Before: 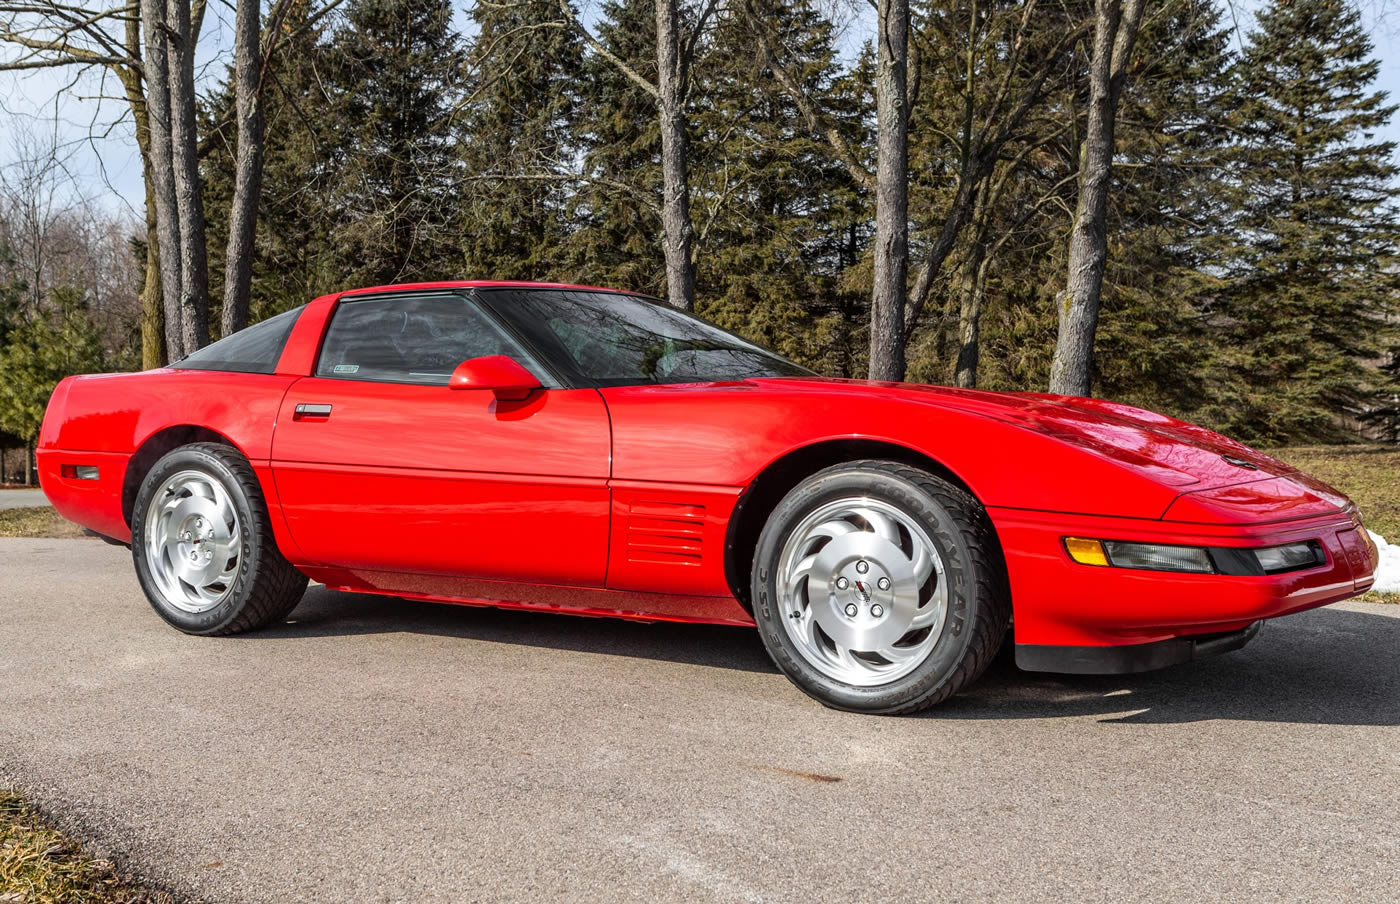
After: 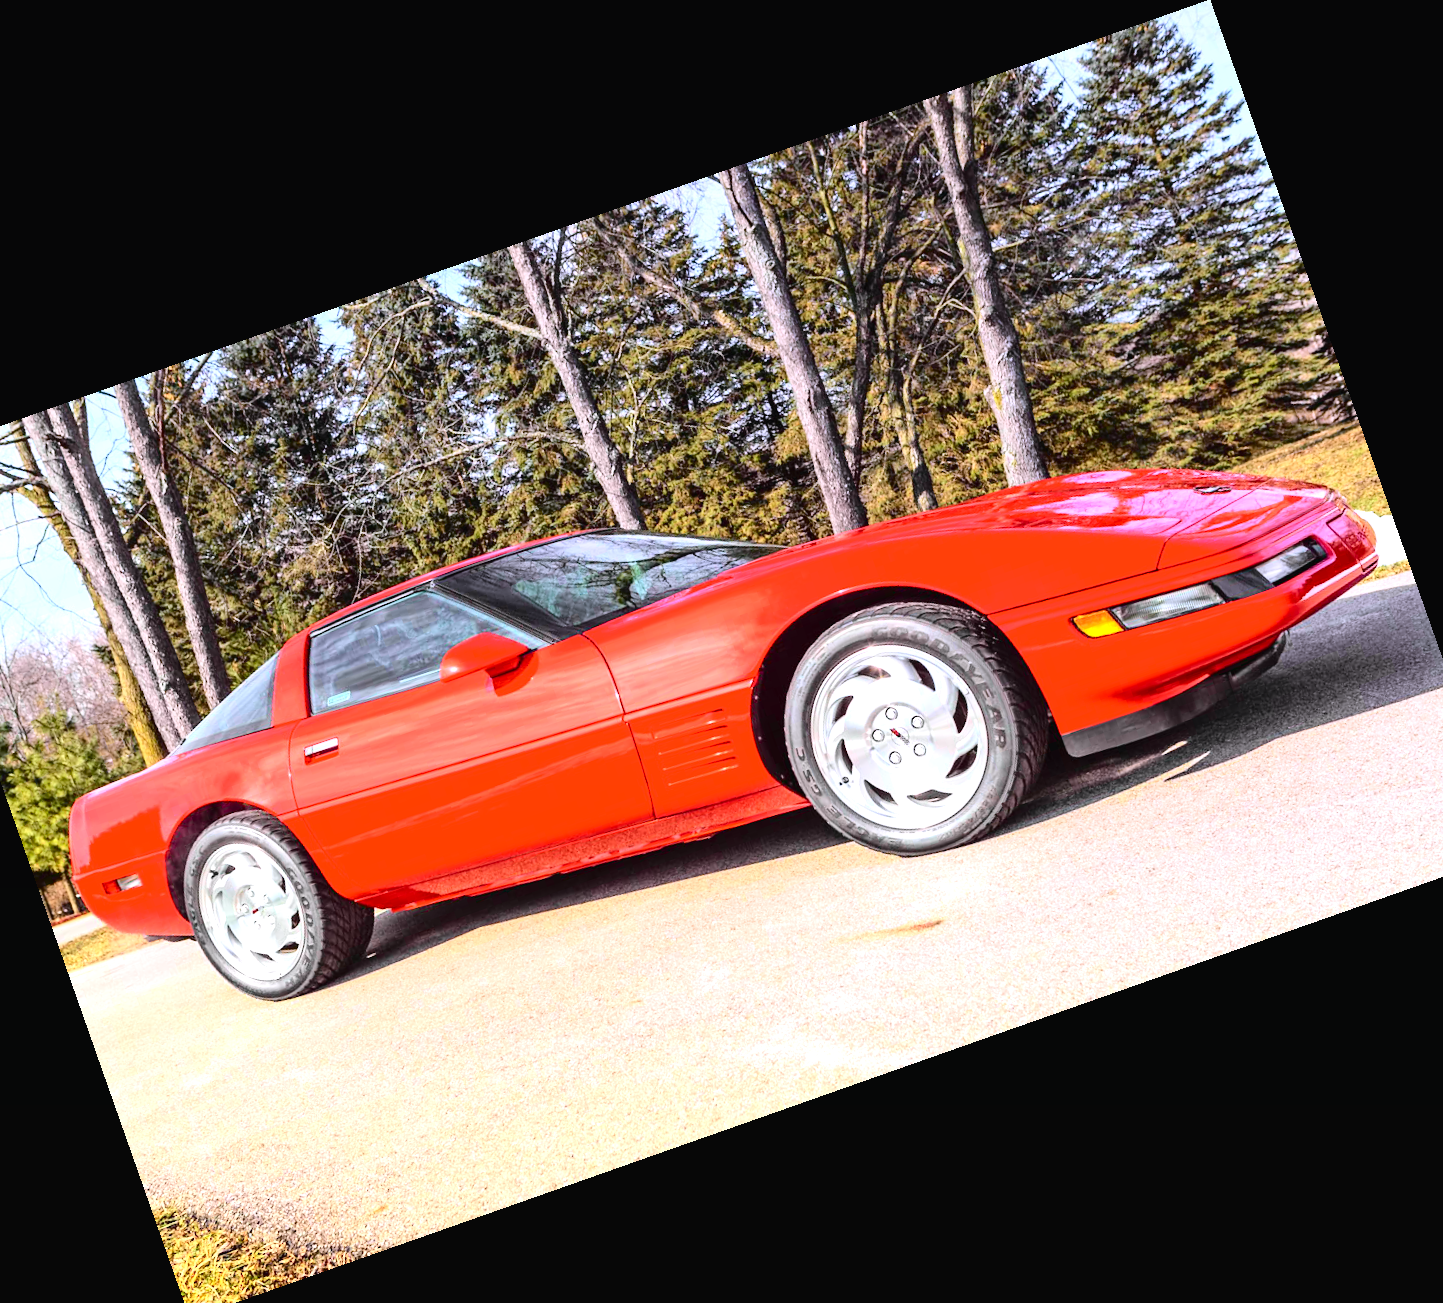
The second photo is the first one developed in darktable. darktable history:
tone curve: curves: ch0 [(0, 0.014) (0.12, 0.096) (0.386, 0.49) (0.54, 0.684) (0.751, 0.855) (0.89, 0.943) (0.998, 0.989)]; ch1 [(0, 0) (0.133, 0.099) (0.437, 0.41) (0.5, 0.5) (0.517, 0.536) (0.548, 0.575) (0.582, 0.639) (0.627, 0.692) (0.836, 0.868) (1, 1)]; ch2 [(0, 0) (0.374, 0.341) (0.456, 0.443) (0.478, 0.49) (0.501, 0.5) (0.528, 0.538) (0.55, 0.6) (0.572, 0.633) (0.702, 0.775) (1, 1)], color space Lab, independent channels, preserve colors none
crop and rotate: angle 19.43°, left 6.812%, right 4.125%, bottom 1.087%
graduated density: hue 238.83°, saturation 50%
exposure: black level correction 0, exposure 1.45 EV, compensate exposure bias true, compensate highlight preservation false
